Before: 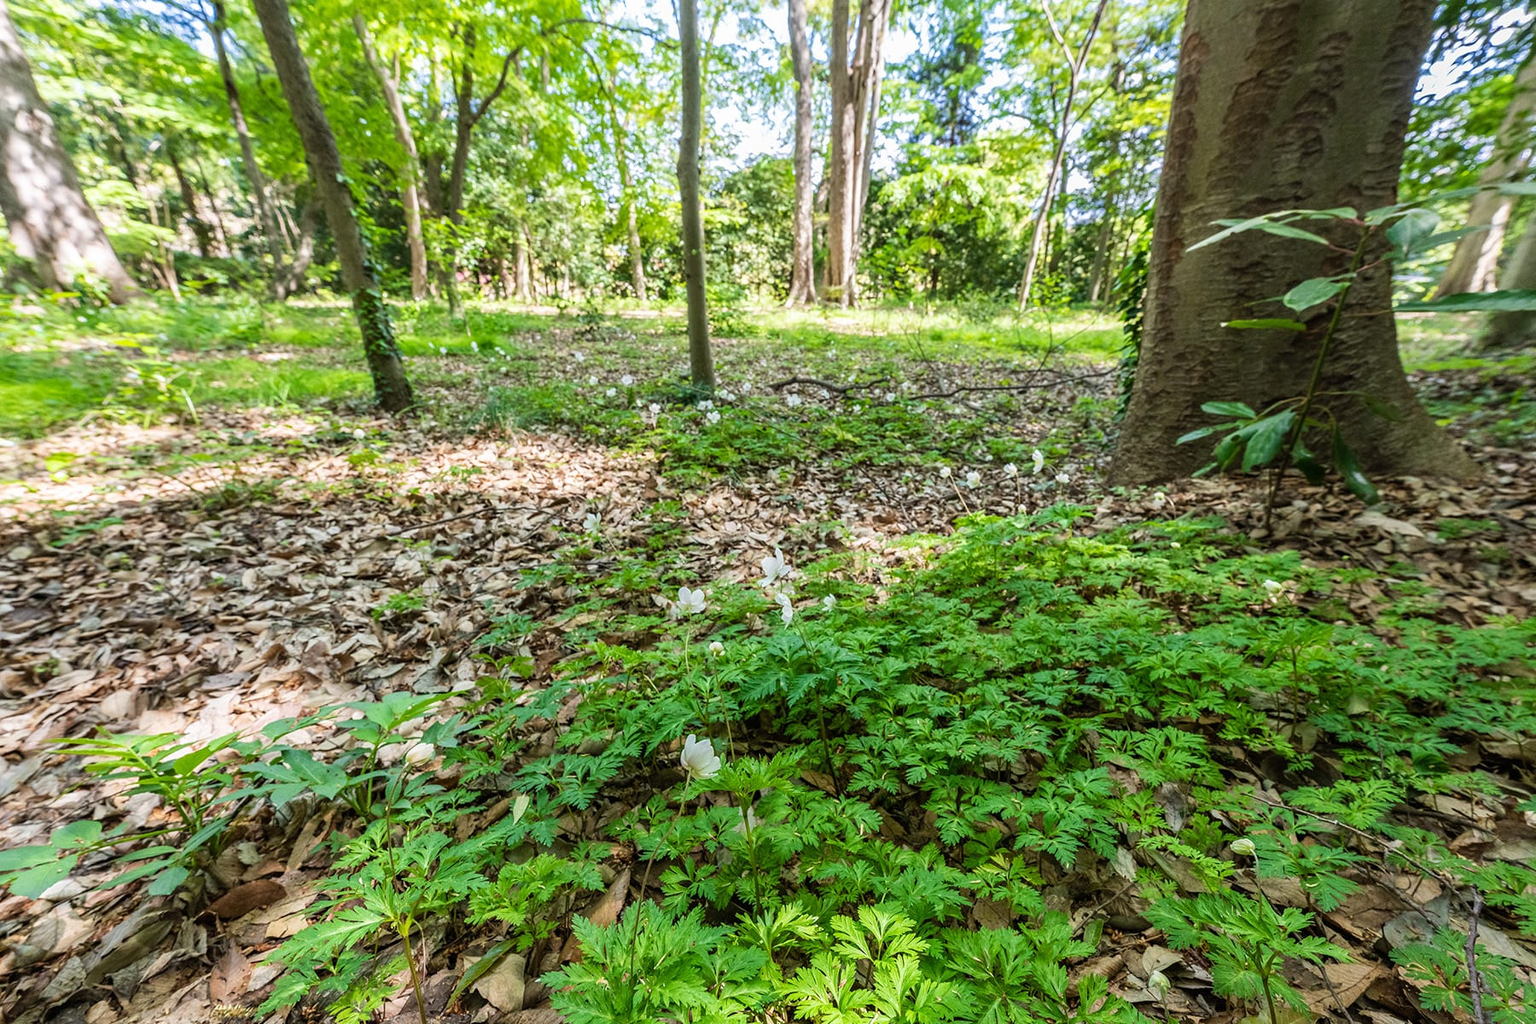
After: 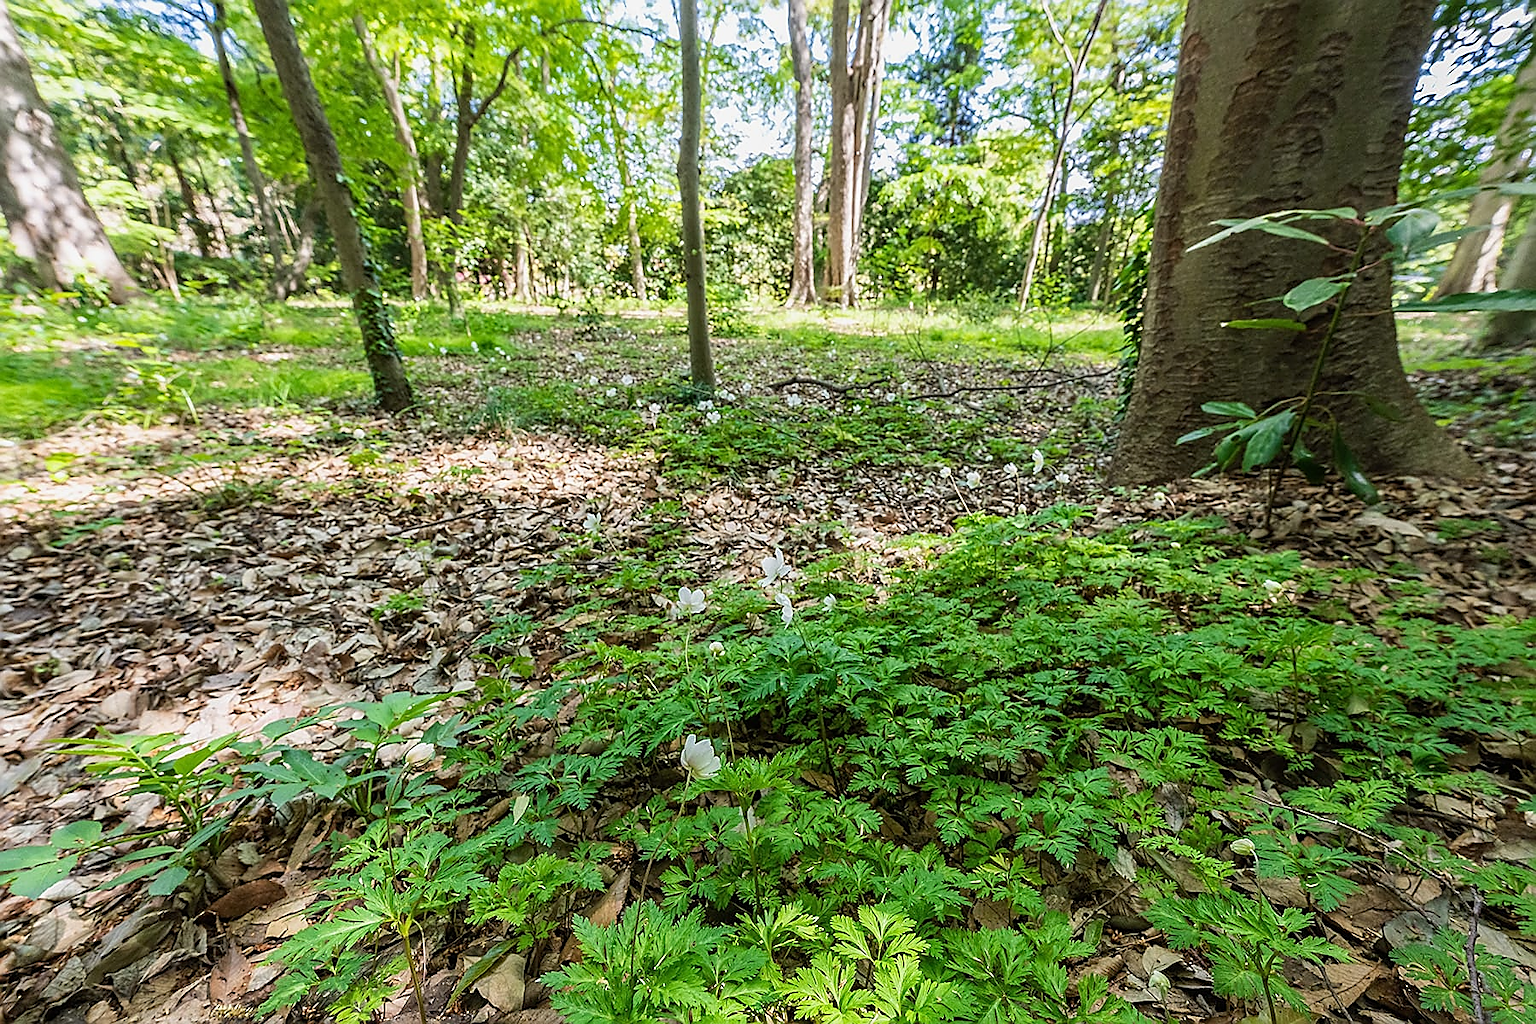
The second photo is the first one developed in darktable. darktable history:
sharpen: radius 1.4, amount 1.25, threshold 0.7
exposure: exposure -0.116 EV, compensate exposure bias true, compensate highlight preservation false
